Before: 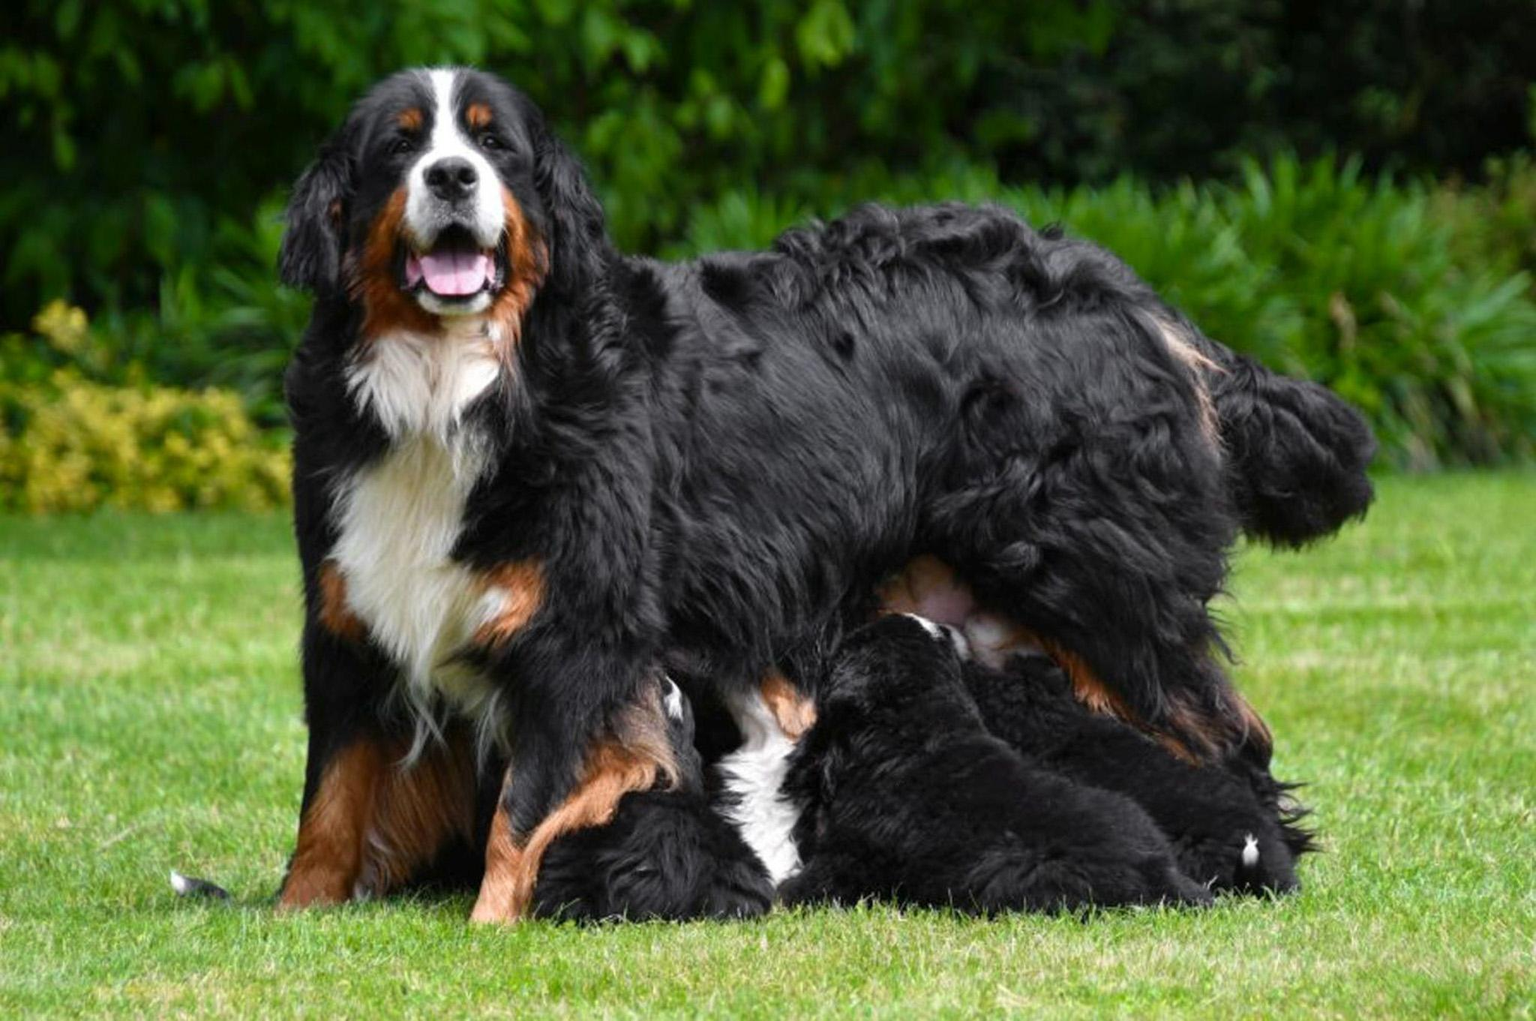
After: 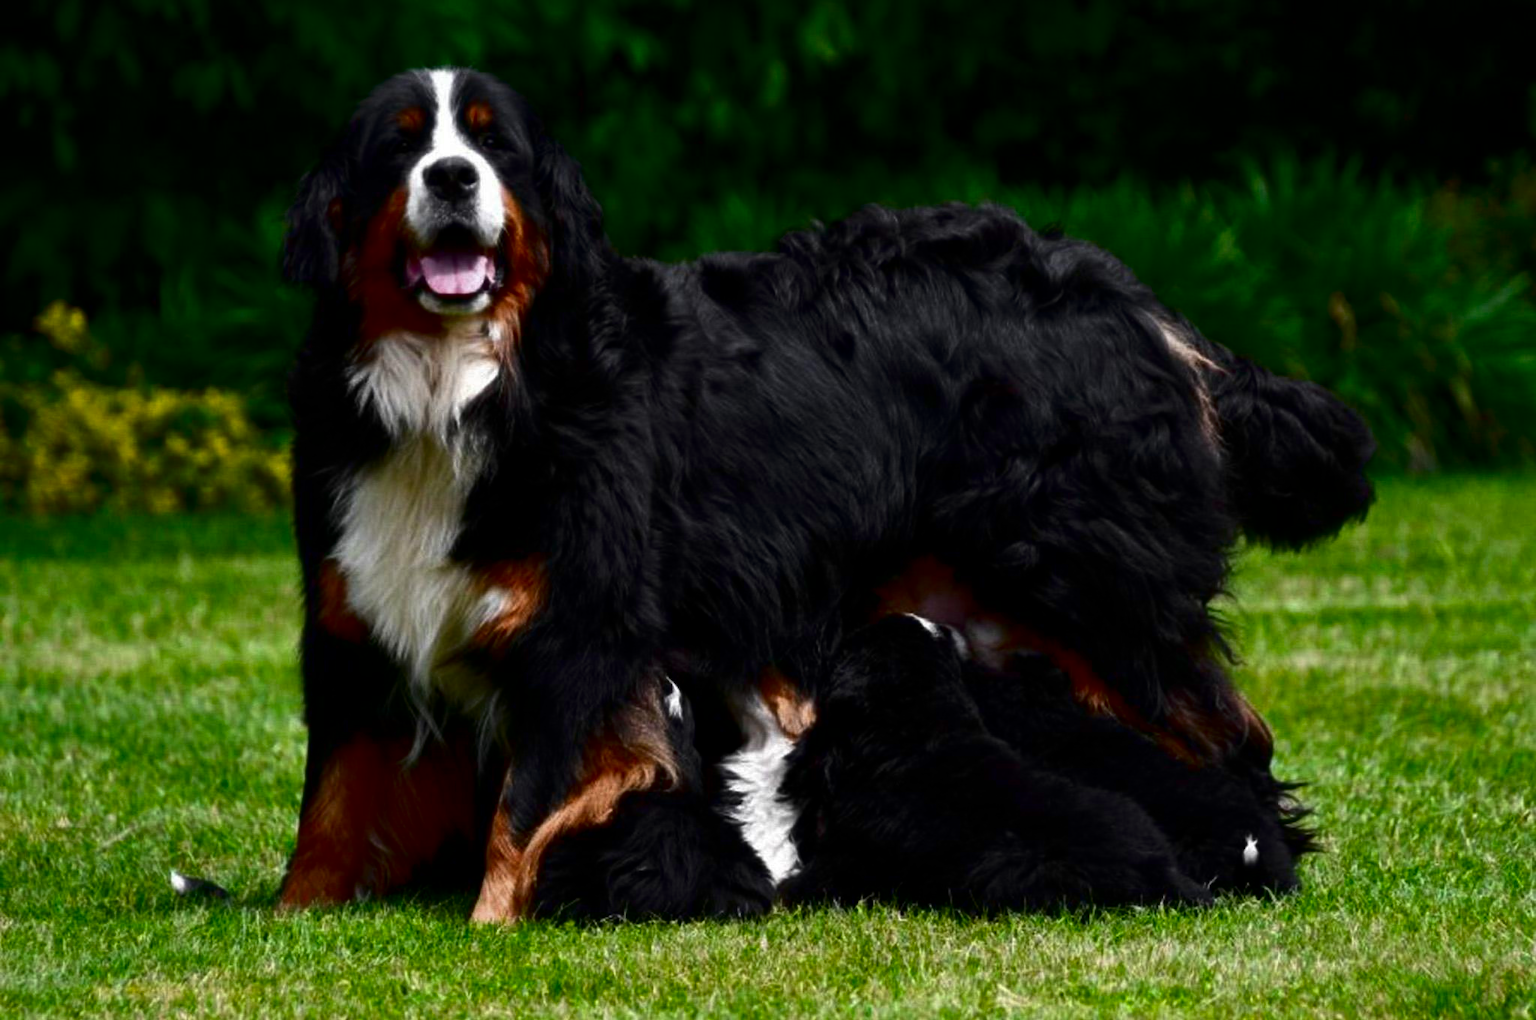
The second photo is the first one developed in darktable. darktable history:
contrast brightness saturation: contrast 0.087, brightness -0.572, saturation 0.173
